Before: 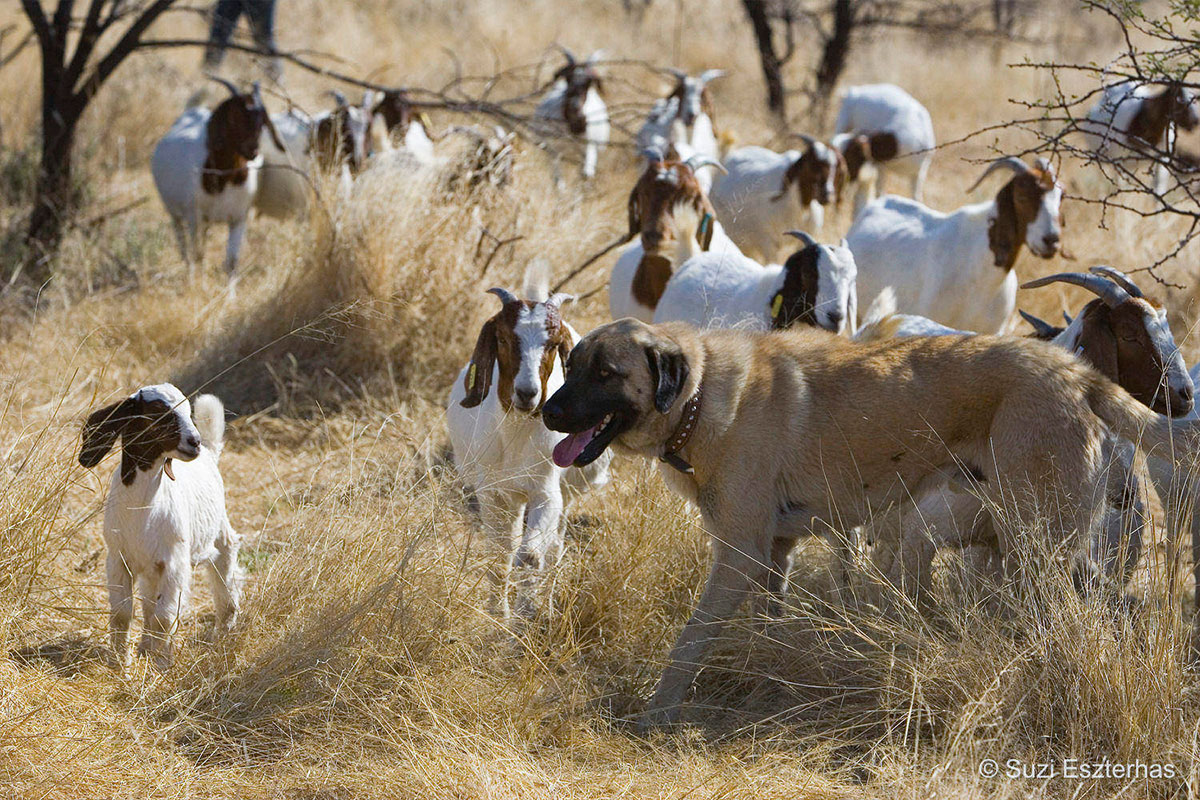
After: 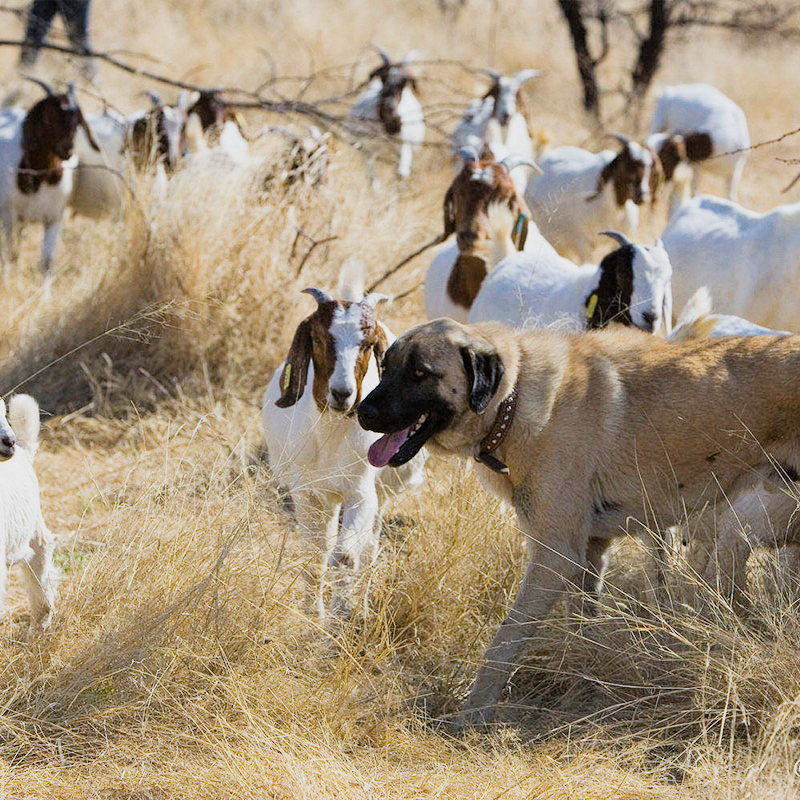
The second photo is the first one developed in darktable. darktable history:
exposure: black level correction 0, exposure 0.7 EV, compensate exposure bias true, compensate highlight preservation false
filmic rgb: black relative exposure -7.65 EV, white relative exposure 4.56 EV, hardness 3.61, contrast 1.05
crop and rotate: left 15.446%, right 17.836%
